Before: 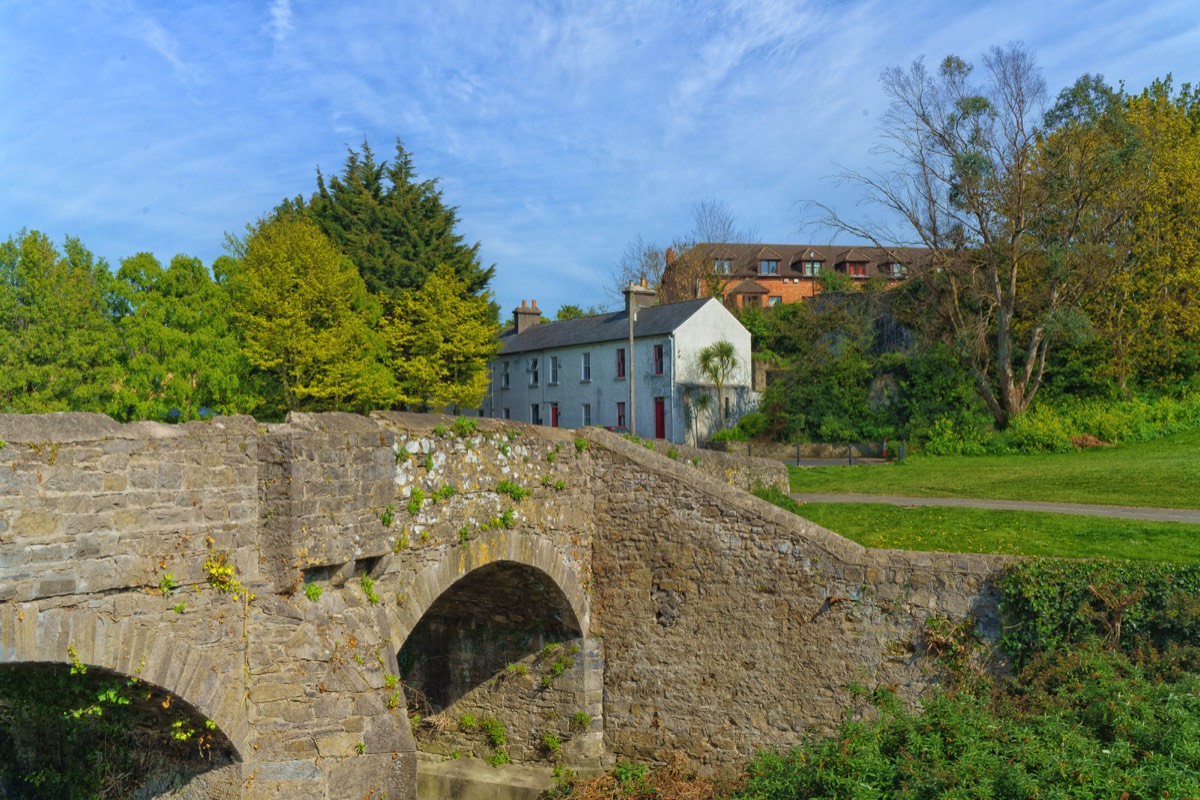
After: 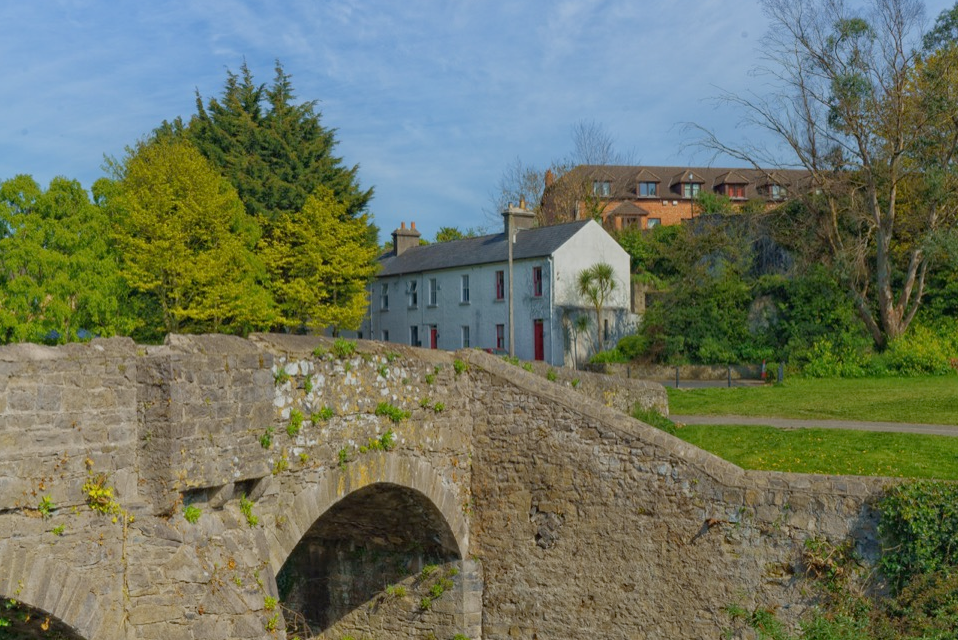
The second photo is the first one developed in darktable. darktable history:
crop and rotate: left 10.133%, top 9.846%, right 9.952%, bottom 10.118%
exposure: exposure -0.489 EV, compensate exposure bias true
